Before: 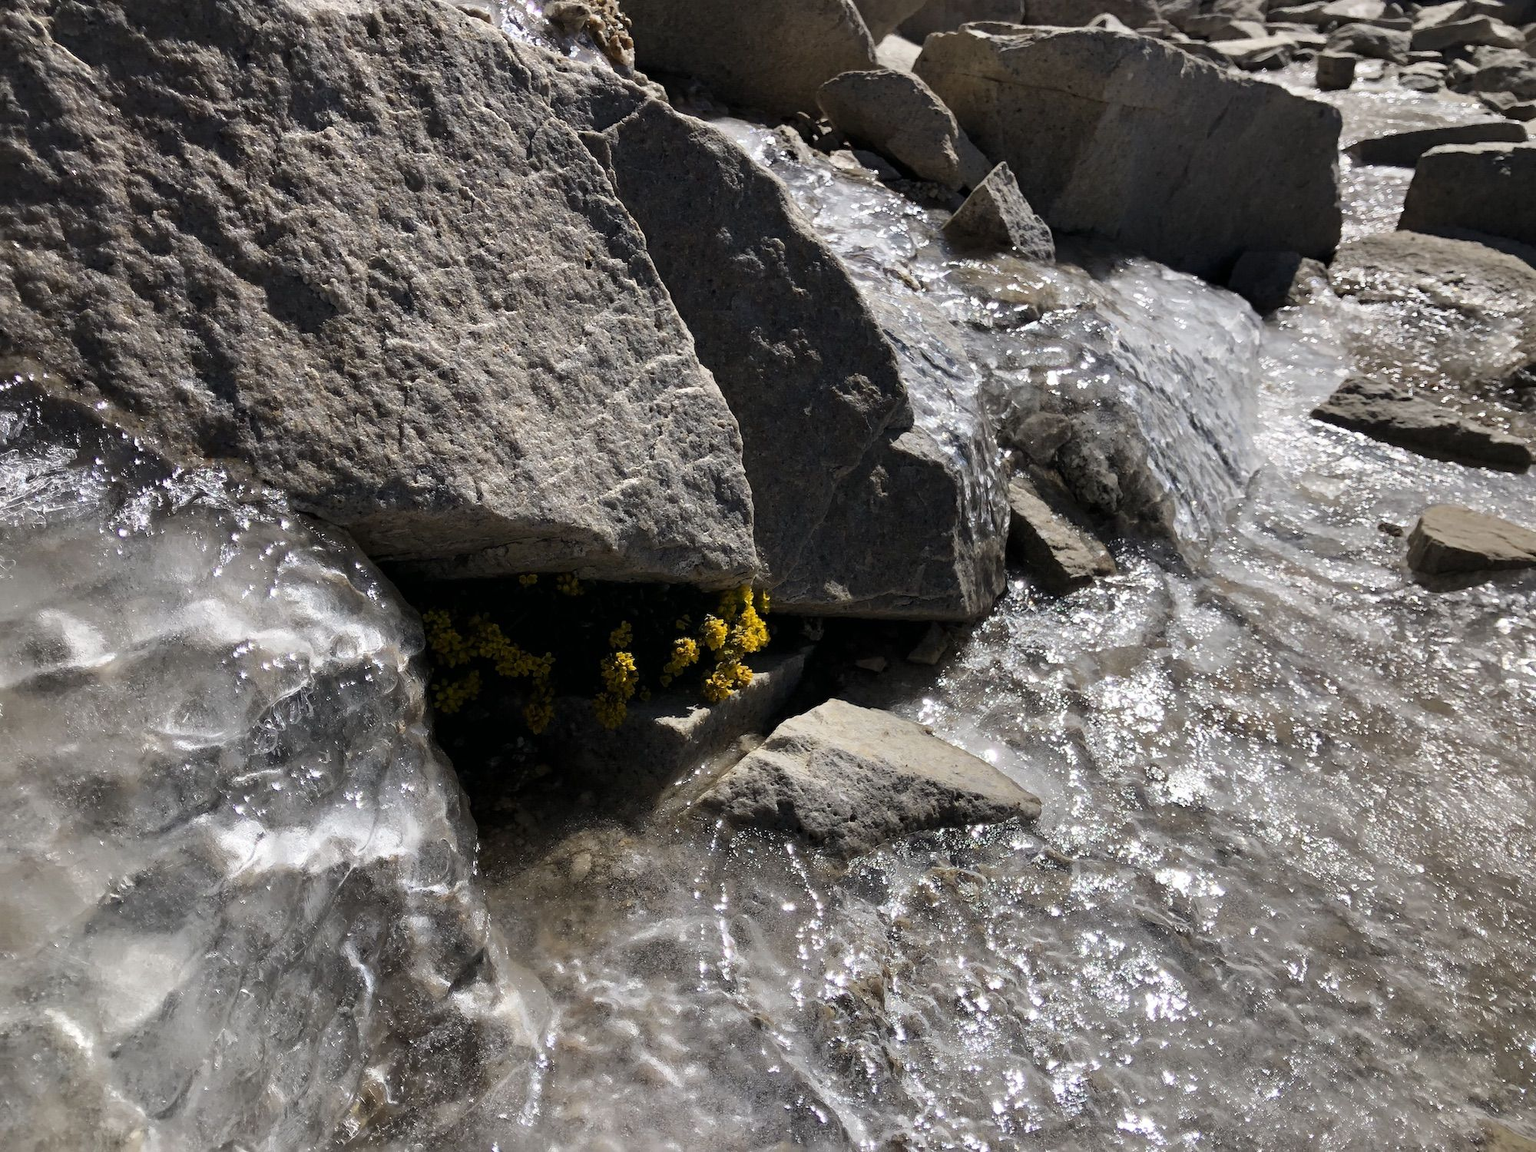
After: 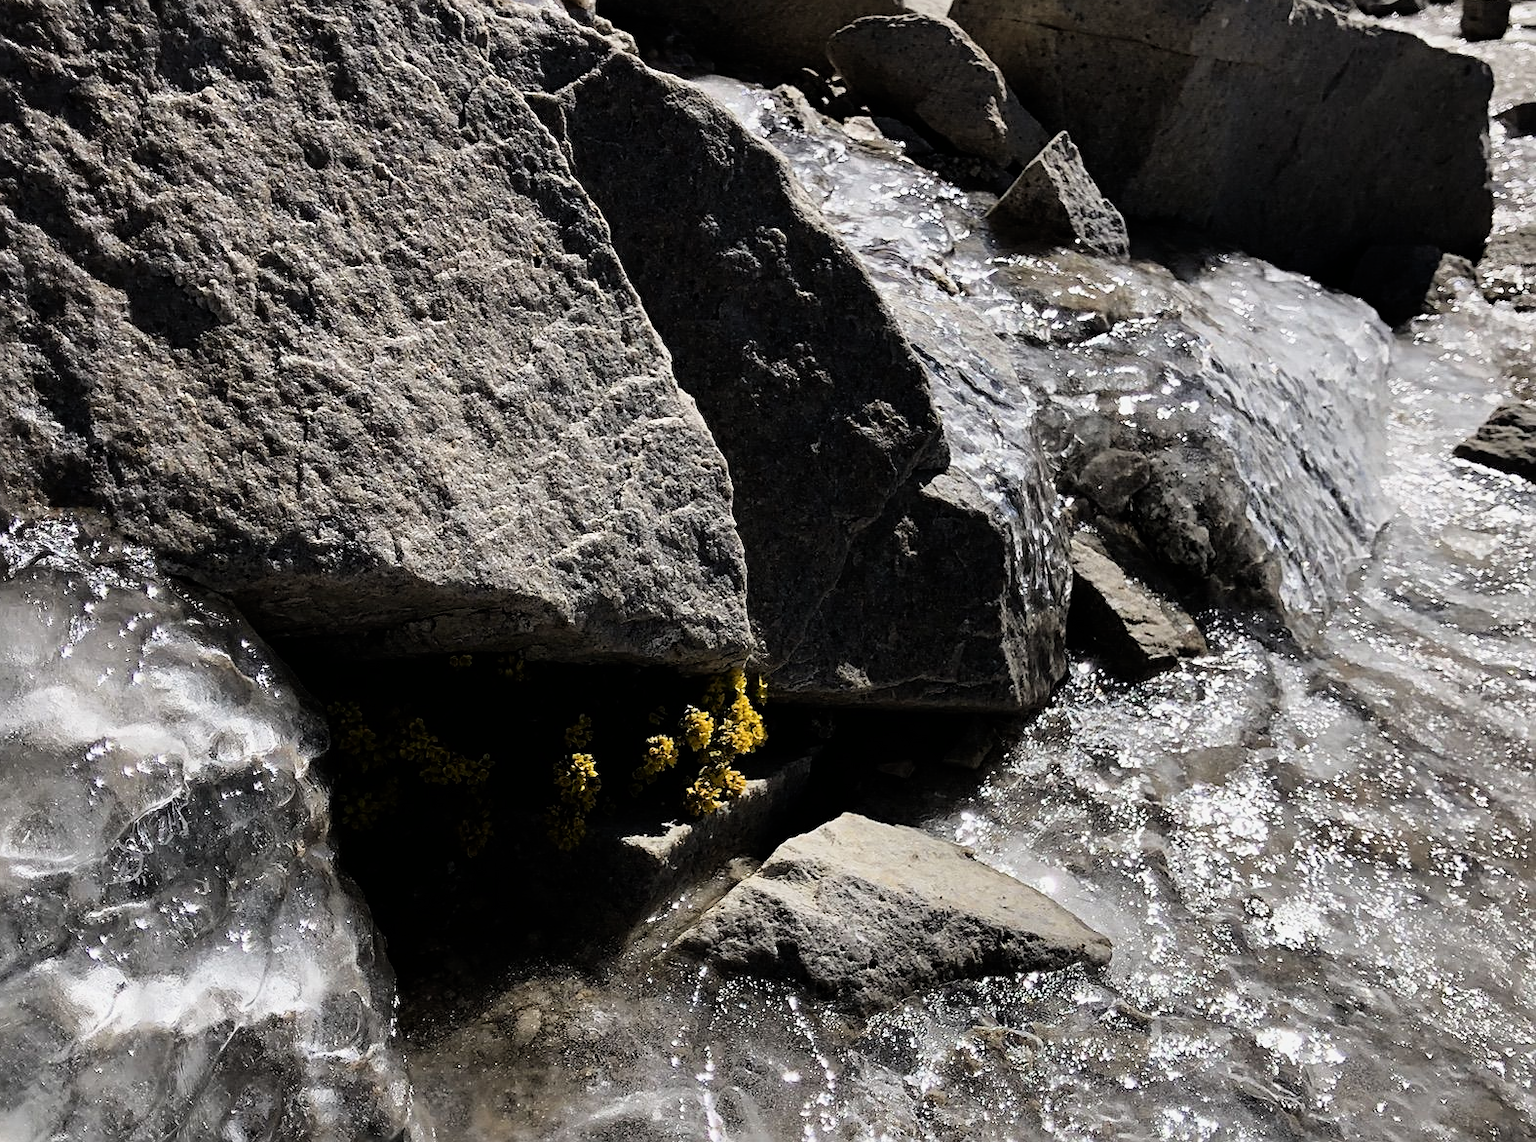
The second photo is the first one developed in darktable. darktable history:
filmic rgb: black relative exposure -8.07 EV, white relative exposure 3 EV, hardness 5.35, contrast 1.25
rotate and perspective: crop left 0, crop top 0
crop and rotate: left 10.77%, top 5.1%, right 10.41%, bottom 16.76%
sharpen: on, module defaults
